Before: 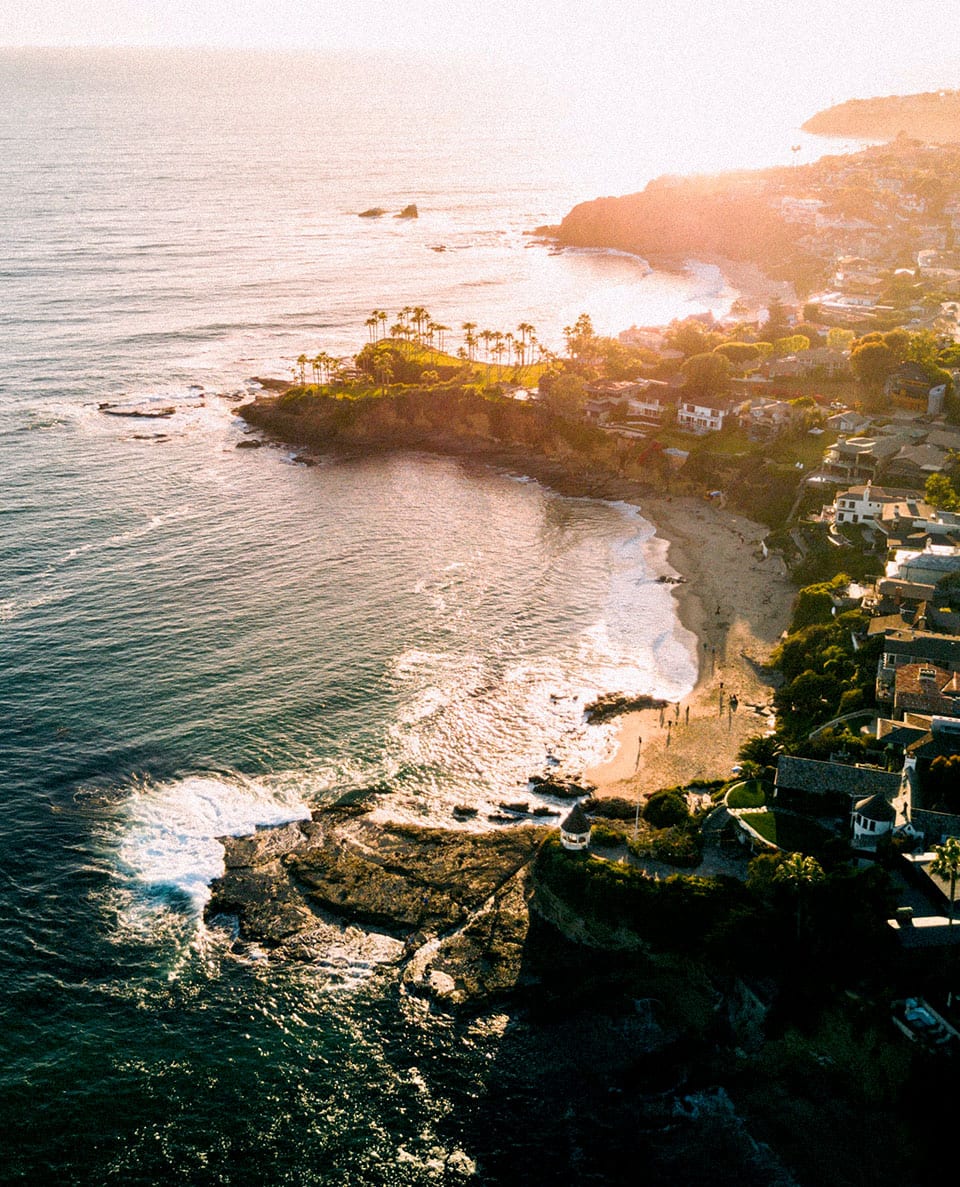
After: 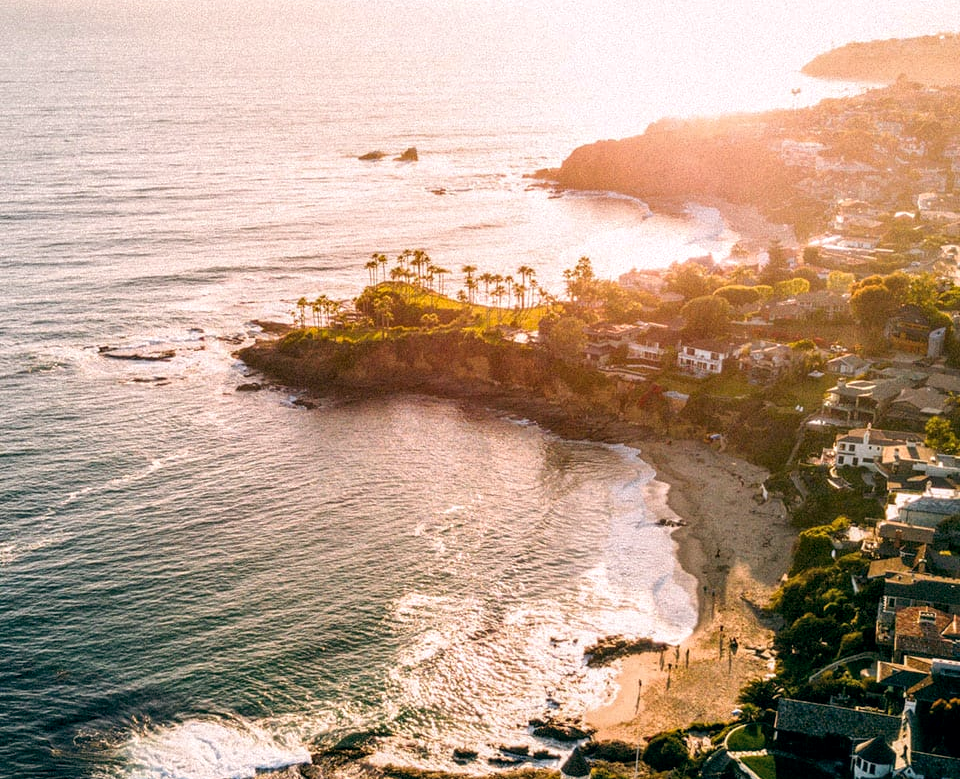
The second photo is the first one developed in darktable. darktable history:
local contrast: on, module defaults
color balance: lift [0.998, 0.998, 1.001, 1.002], gamma [0.995, 1.025, 0.992, 0.975], gain [0.995, 1.02, 0.997, 0.98]
crop and rotate: top 4.848%, bottom 29.503%
